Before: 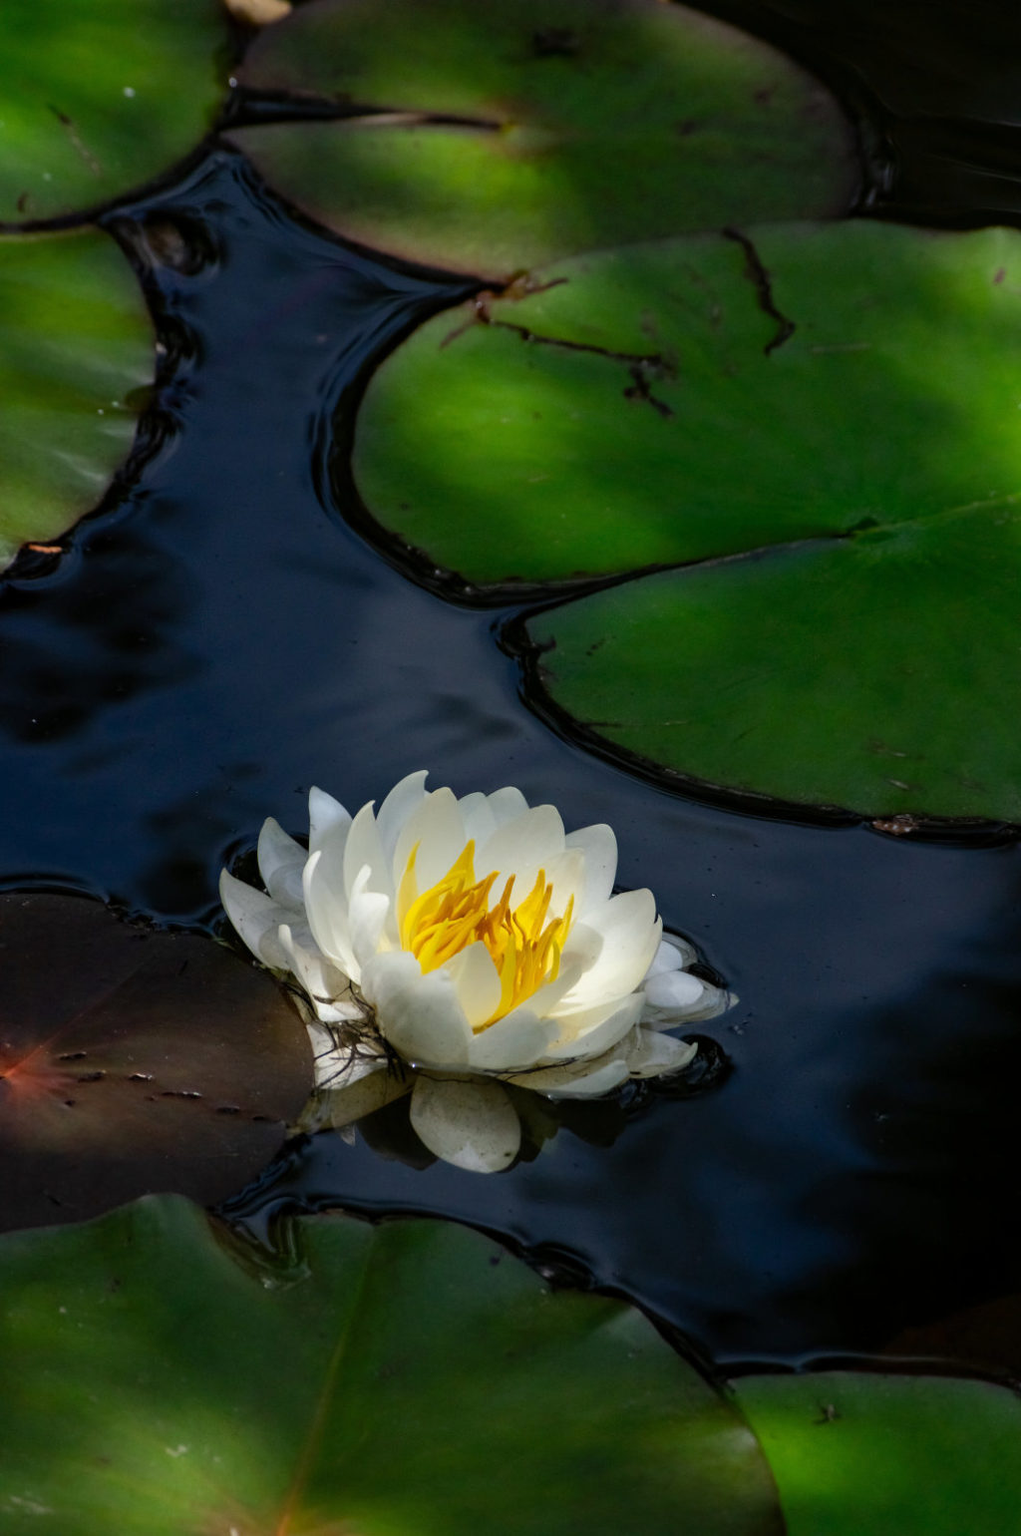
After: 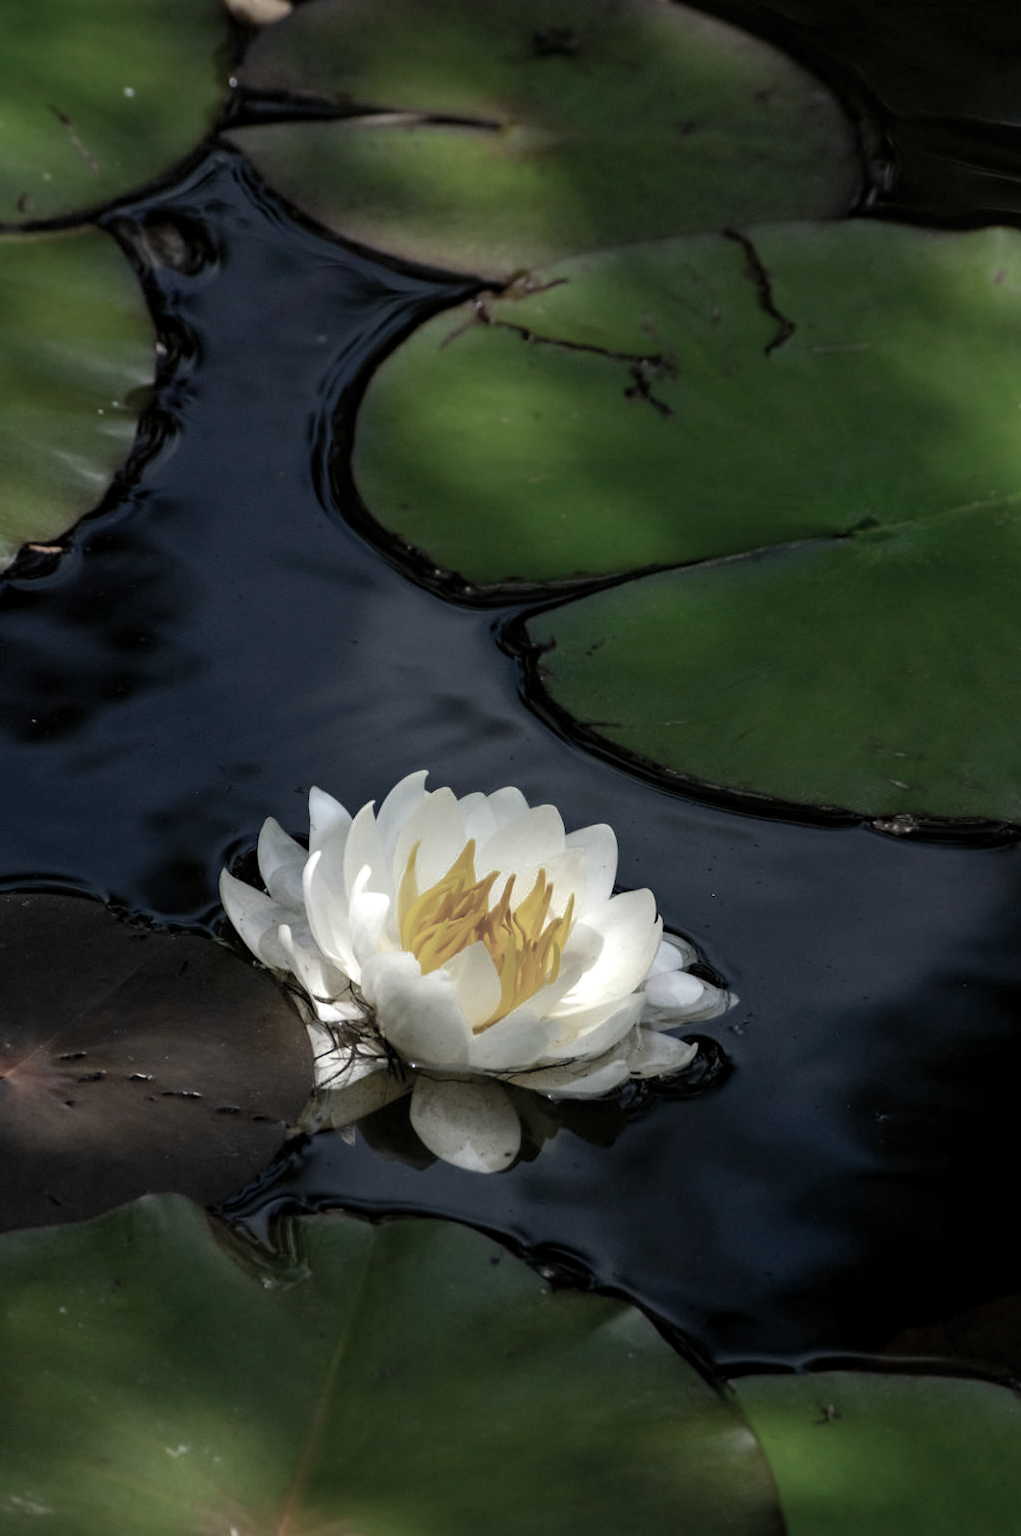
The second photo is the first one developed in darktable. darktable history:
color balance rgb: global vibrance 6.81%, saturation formula JzAzBz (2021)
exposure: black level correction 0.001, exposure 0.5 EV, compensate exposure bias true, compensate highlight preservation false
color zones: curves: ch0 [(0, 0.487) (0.241, 0.395) (0.434, 0.373) (0.658, 0.412) (0.838, 0.487)]; ch1 [(0, 0) (0.053, 0.053) (0.211, 0.202) (0.579, 0.259) (0.781, 0.241)]
